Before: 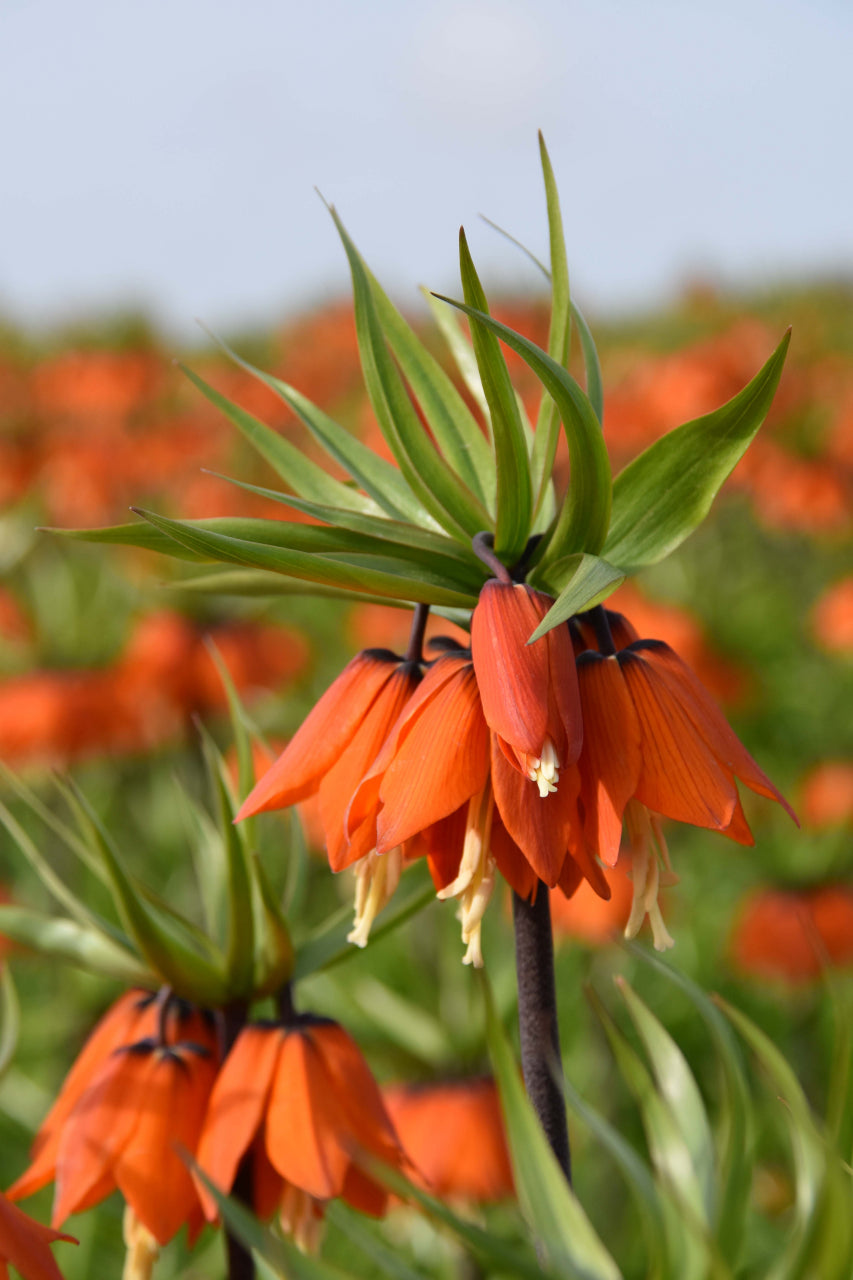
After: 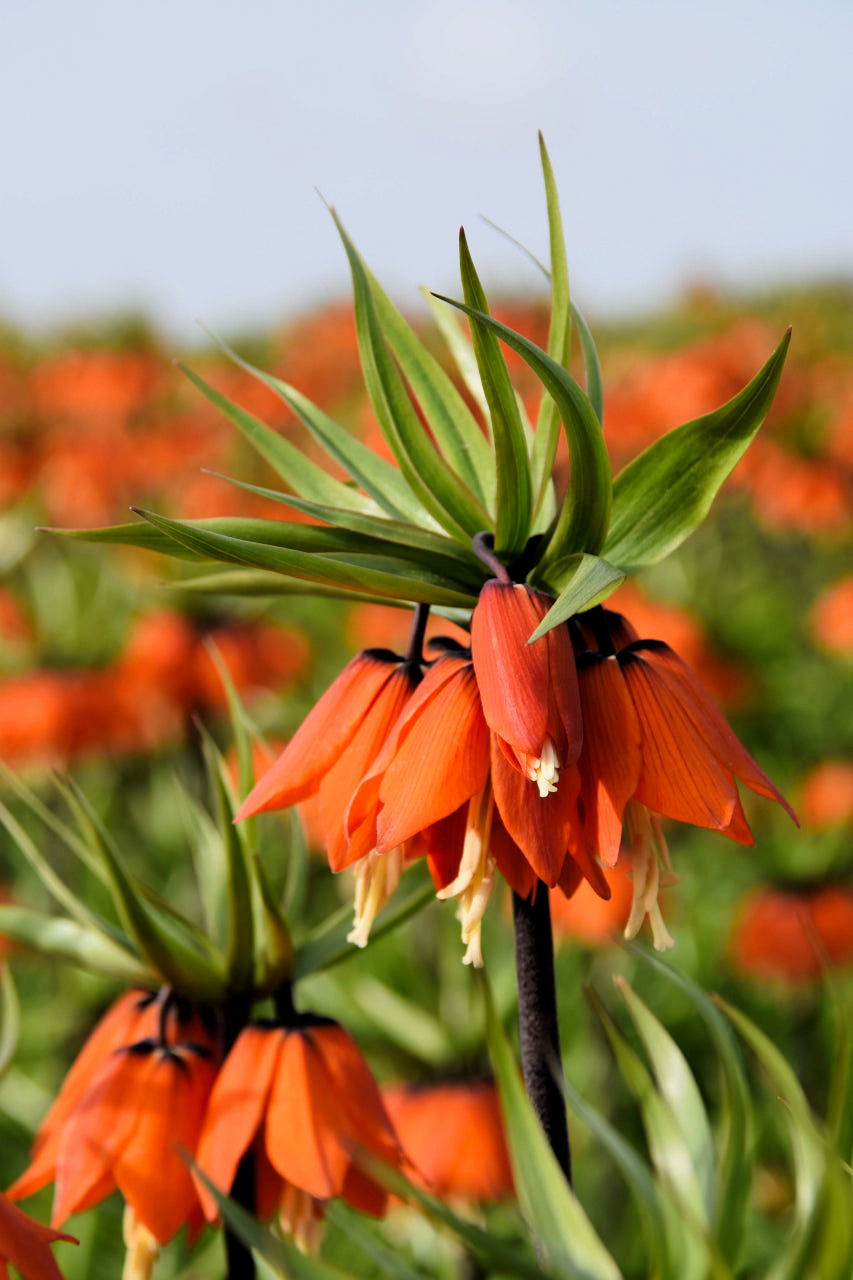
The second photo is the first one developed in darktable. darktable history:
filmic rgb: black relative exposure -5 EV, hardness 2.88, contrast 1.3
tone curve: curves: ch0 [(0, 0) (0.003, 0.002) (0.011, 0.01) (0.025, 0.022) (0.044, 0.039) (0.069, 0.061) (0.1, 0.088) (0.136, 0.126) (0.177, 0.167) (0.224, 0.211) (0.277, 0.27) (0.335, 0.335) (0.399, 0.407) (0.468, 0.485) (0.543, 0.569) (0.623, 0.659) (0.709, 0.756) (0.801, 0.851) (0.898, 0.961) (1, 1)], preserve colors none
